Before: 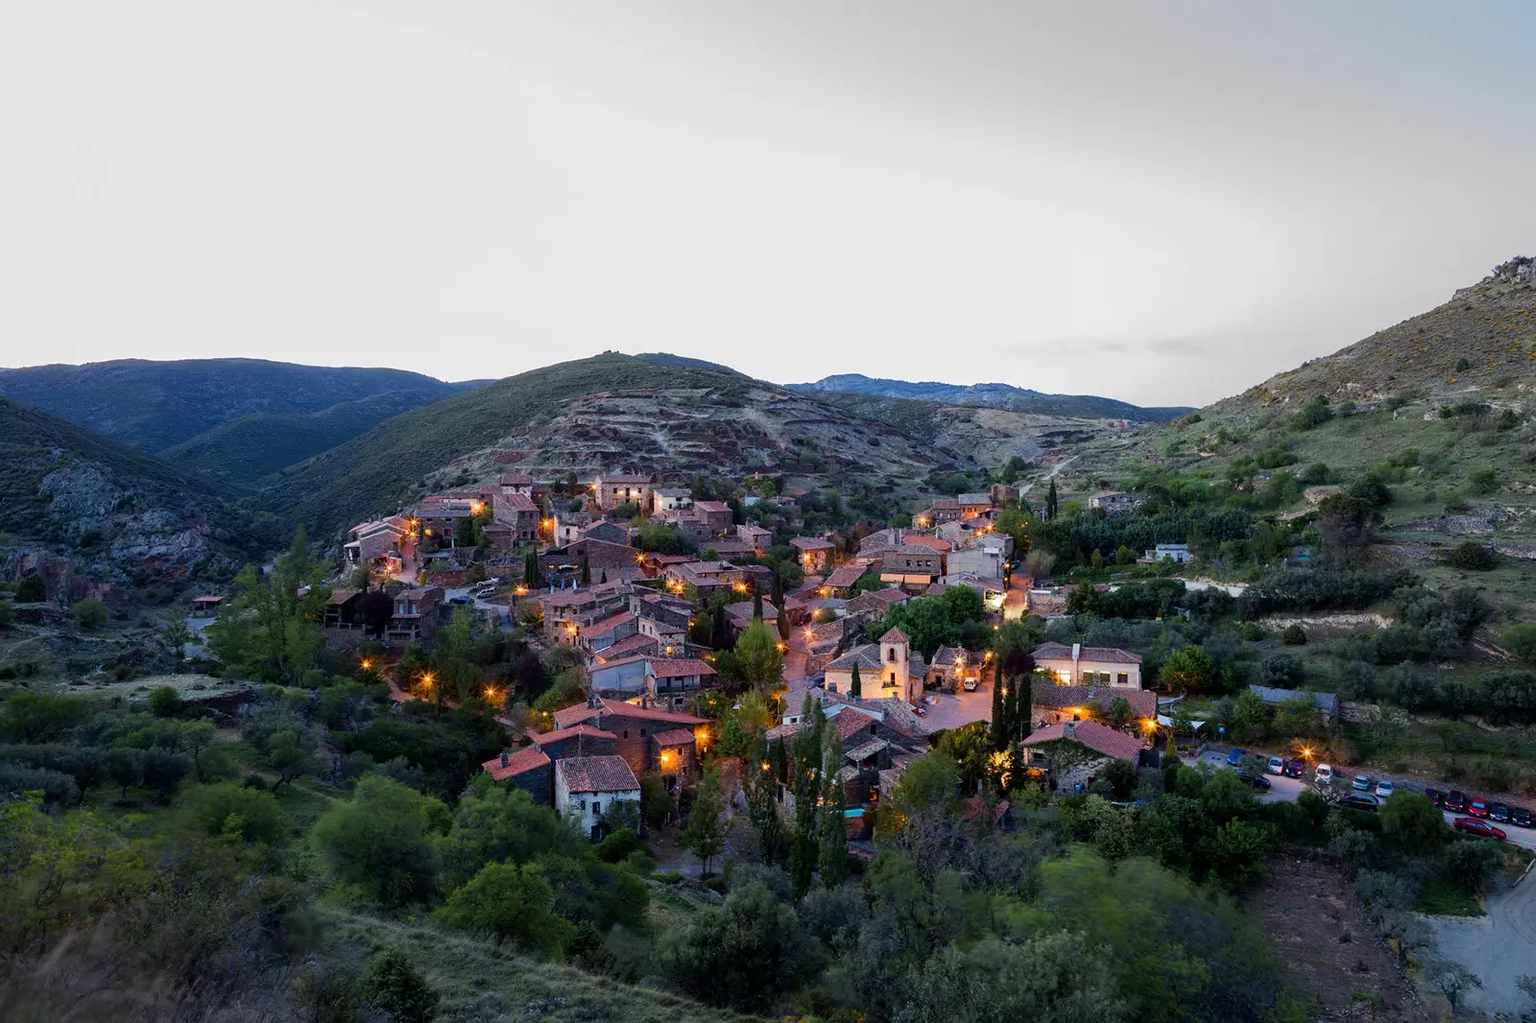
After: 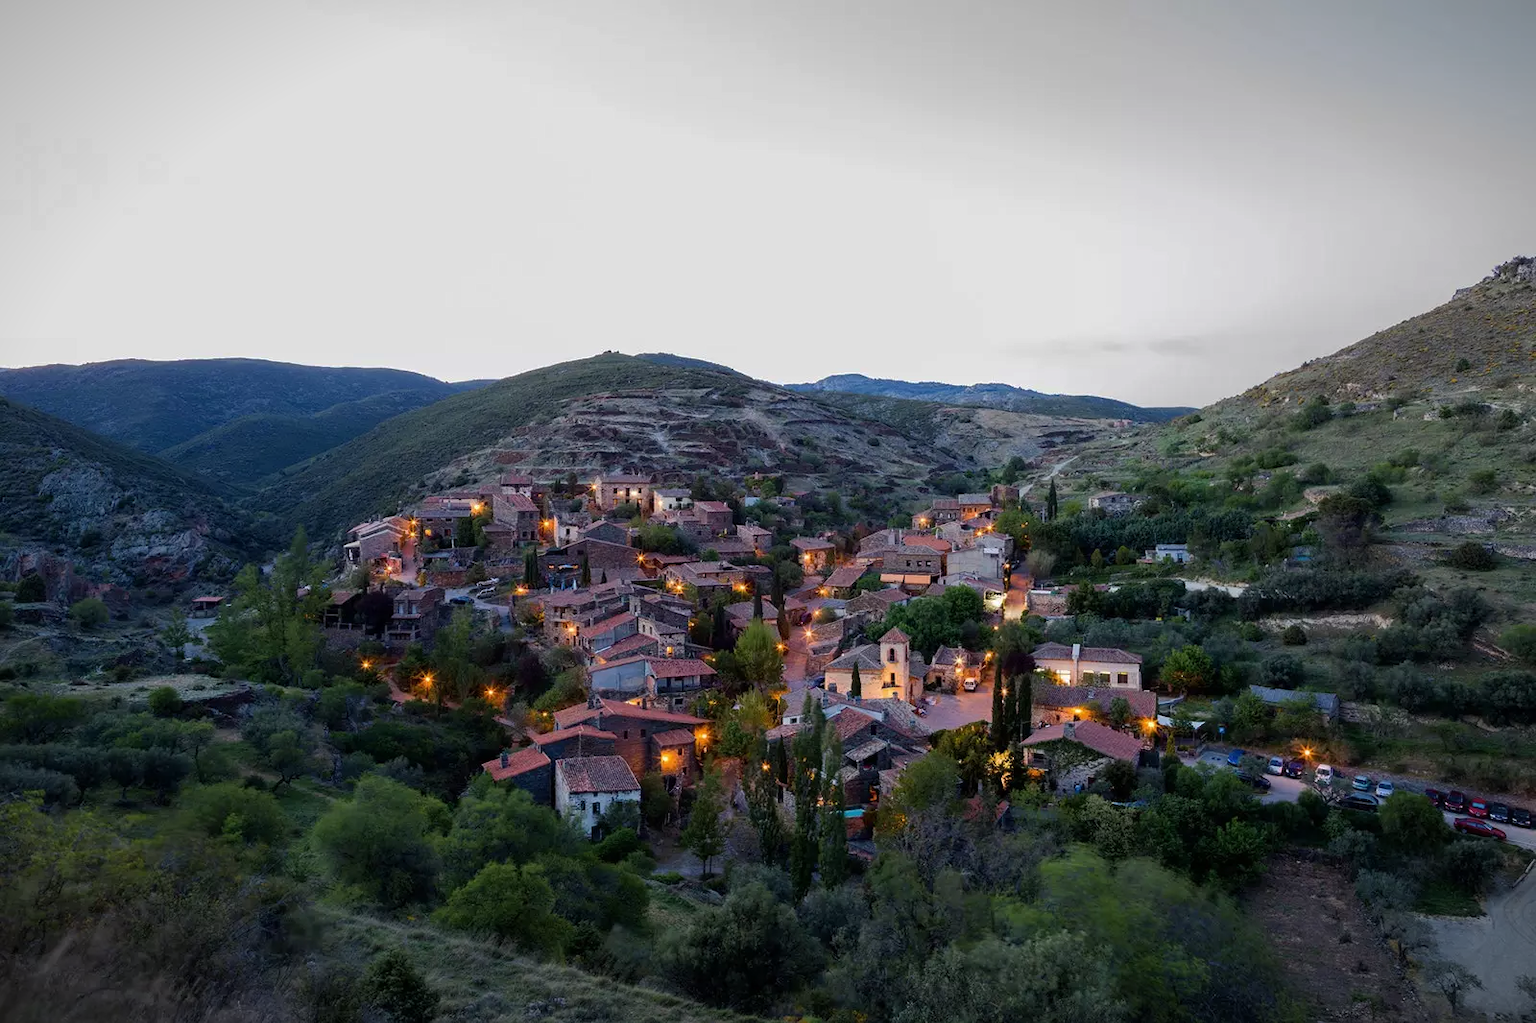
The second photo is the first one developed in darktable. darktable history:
vignetting: fall-off start 100.65%, saturation -0.651, width/height ratio 1.319
base curve: curves: ch0 [(0, 0) (0.74, 0.67) (1, 1)], preserve colors none
